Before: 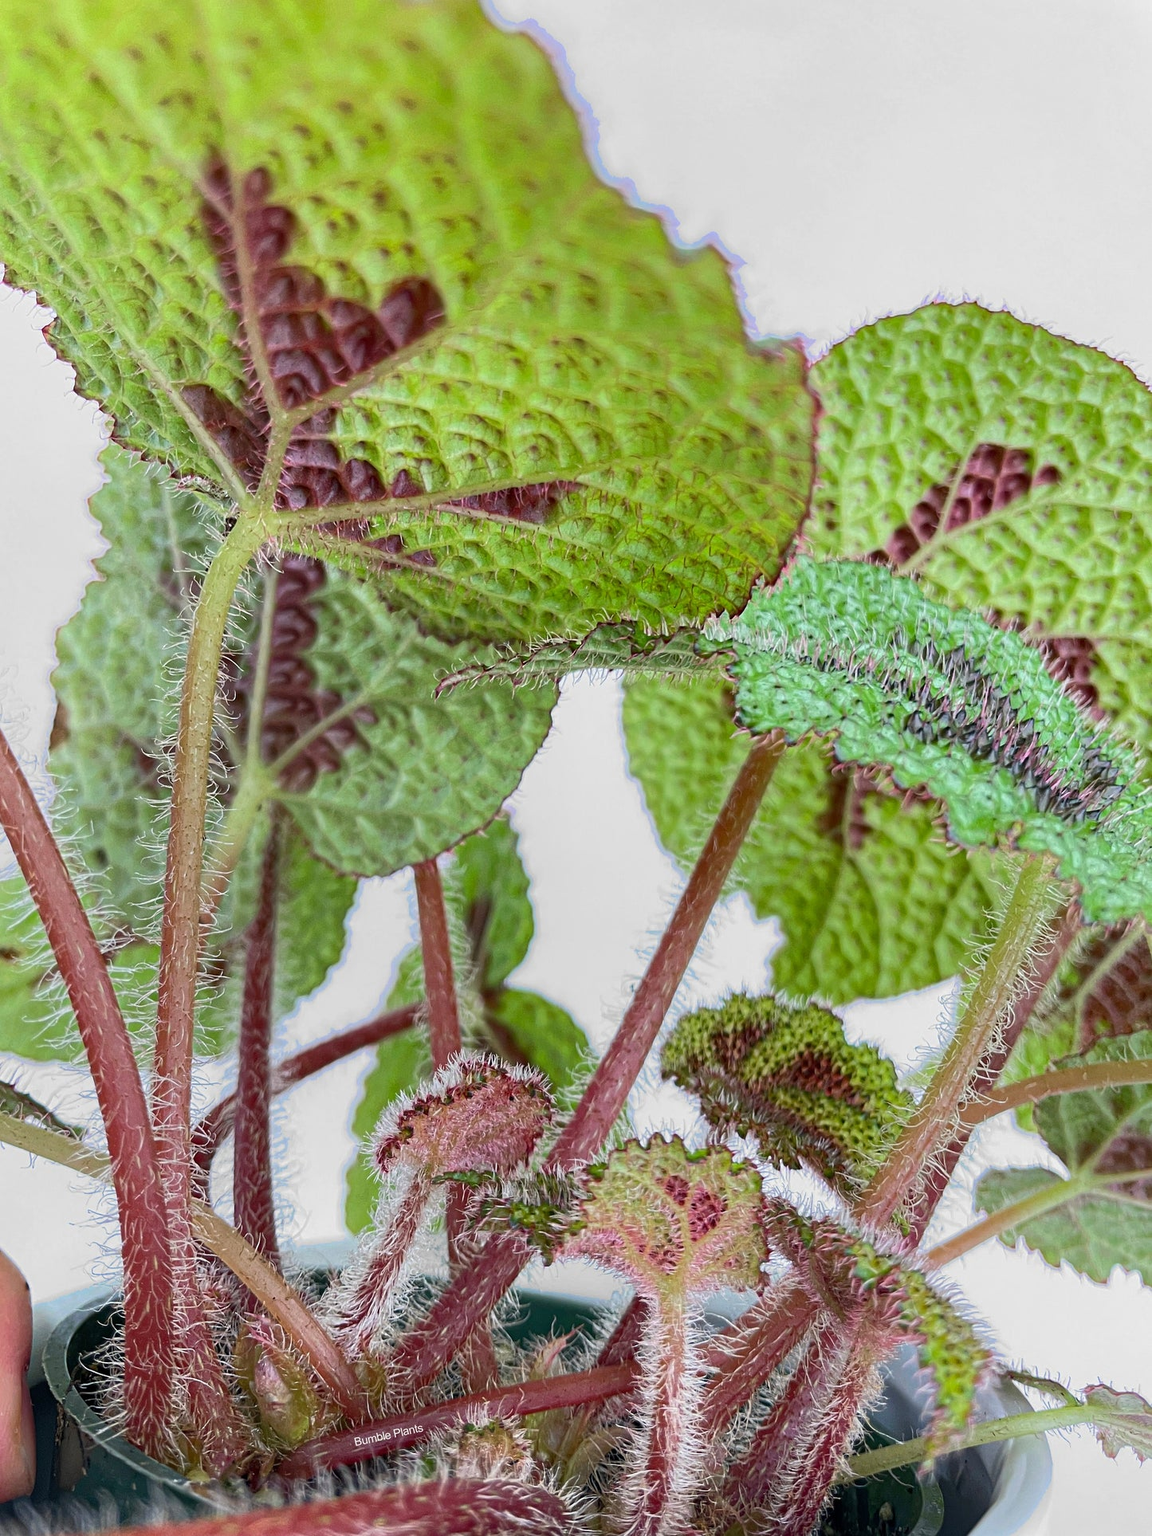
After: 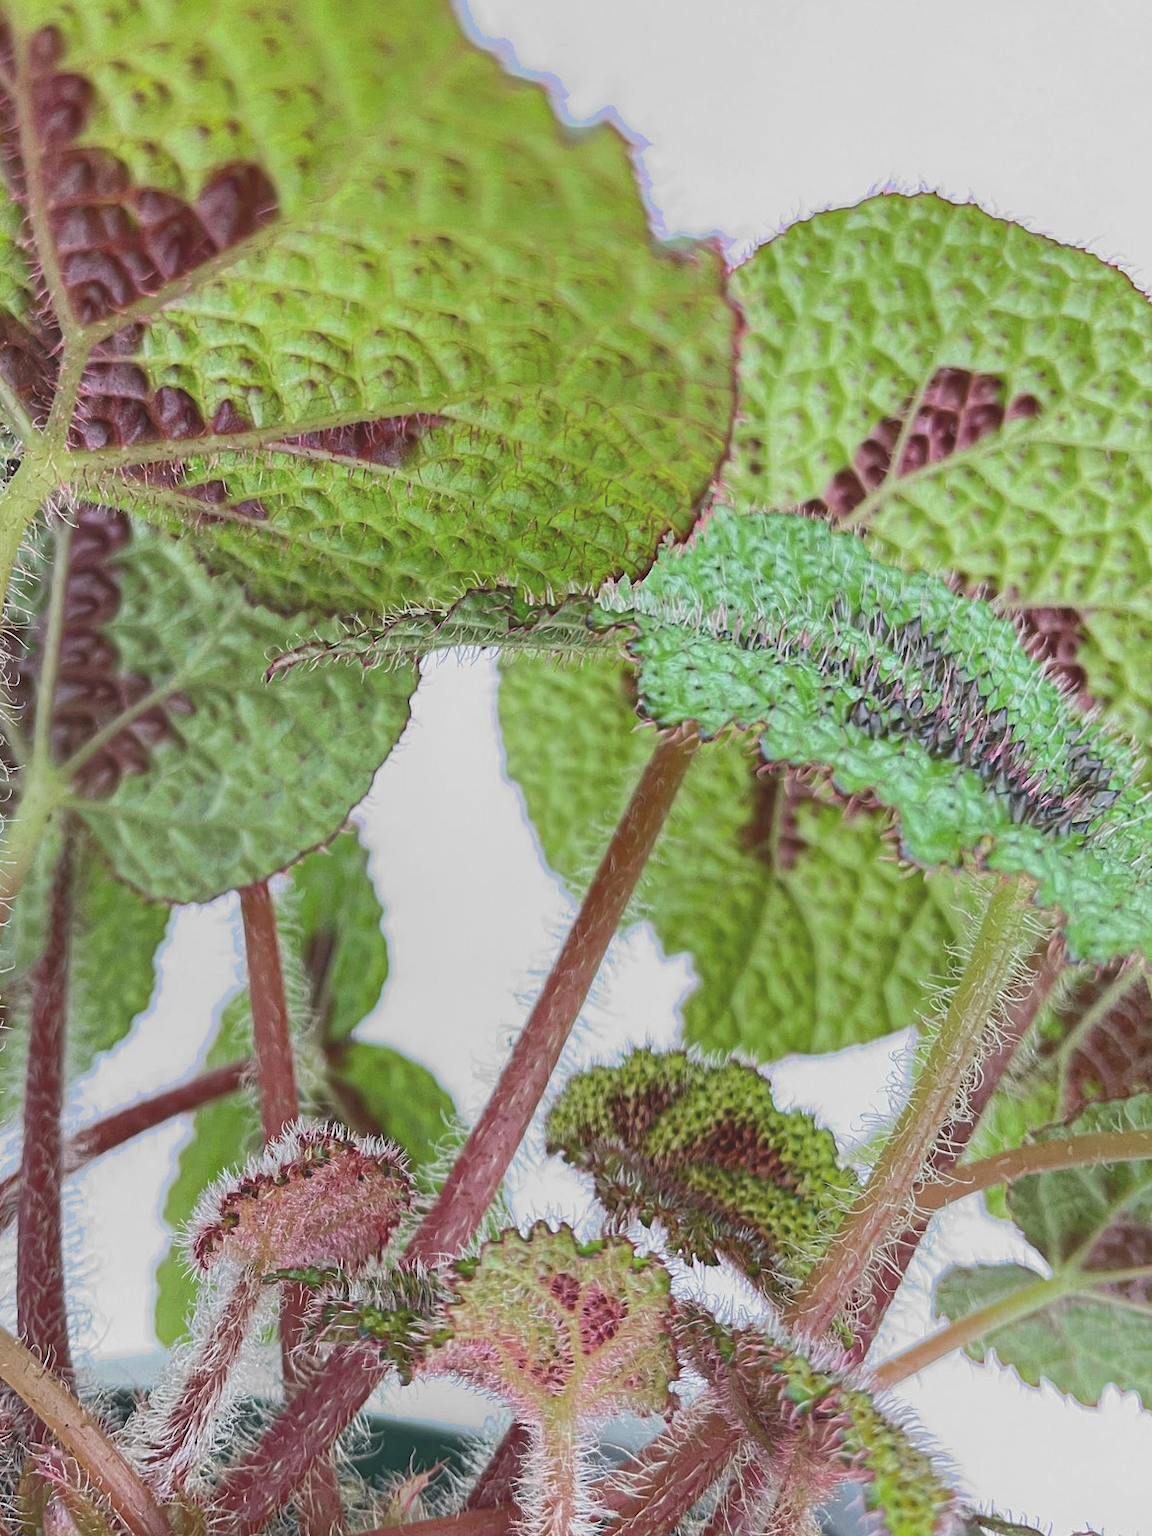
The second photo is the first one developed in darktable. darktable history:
color balance: lift [1.01, 1, 1, 1], gamma [1.097, 1, 1, 1], gain [0.85, 1, 1, 1]
crop: left 19.159%, top 9.58%, bottom 9.58%
